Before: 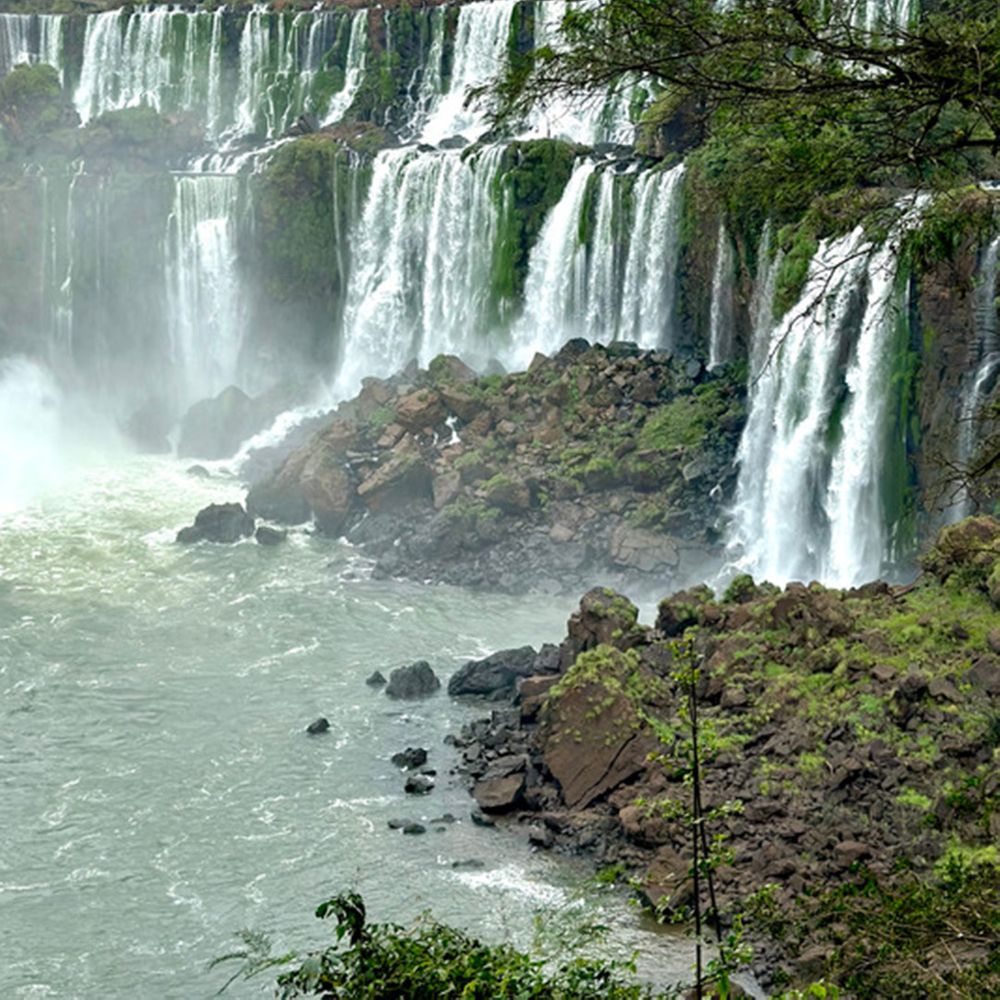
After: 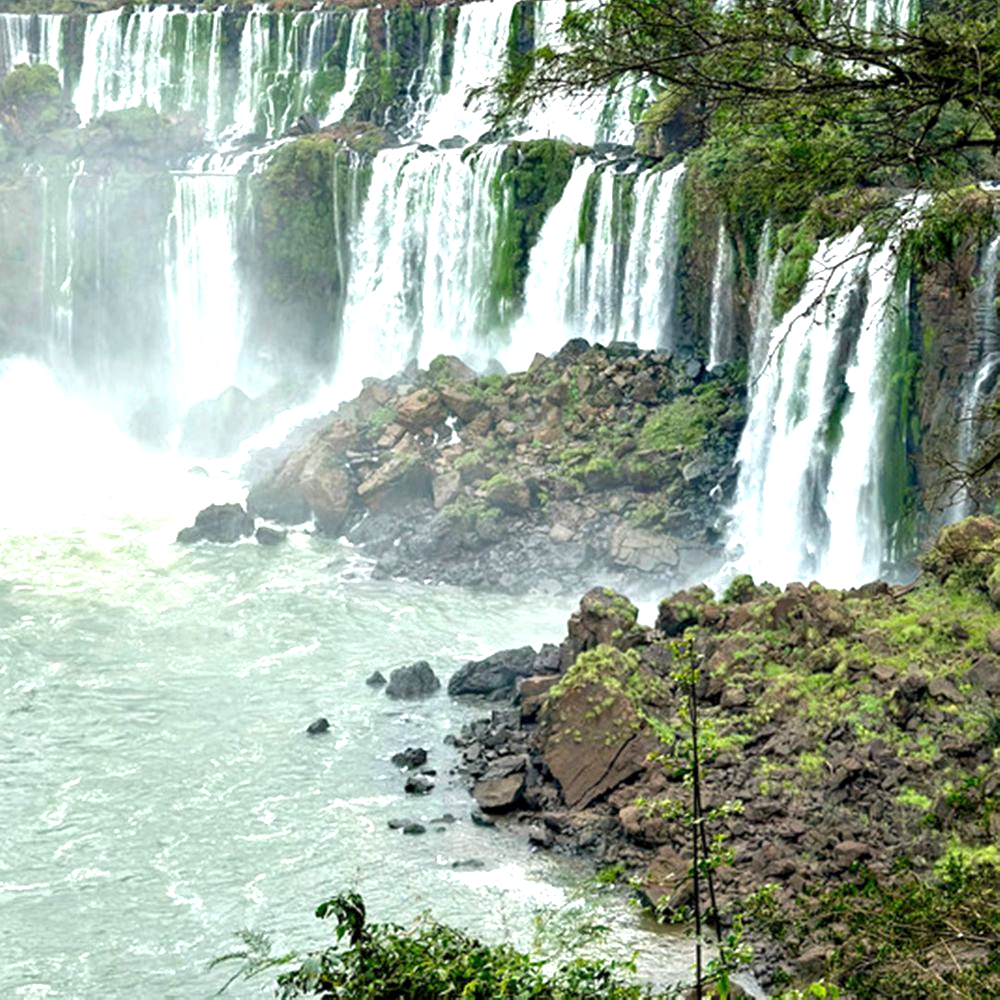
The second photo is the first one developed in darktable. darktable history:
exposure: exposure 0.779 EV, compensate exposure bias true, compensate highlight preservation false
local contrast: highlights 104%, shadows 99%, detail 119%, midtone range 0.2
